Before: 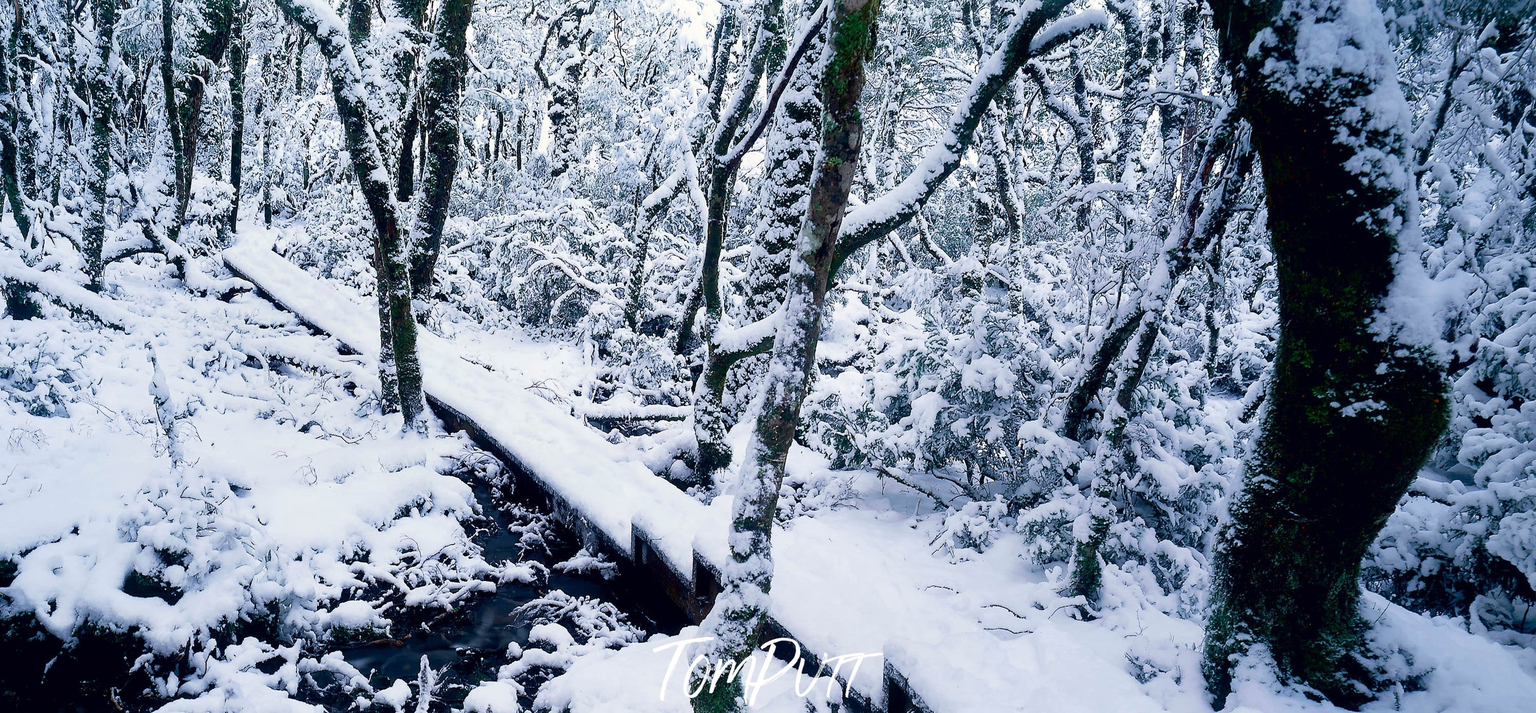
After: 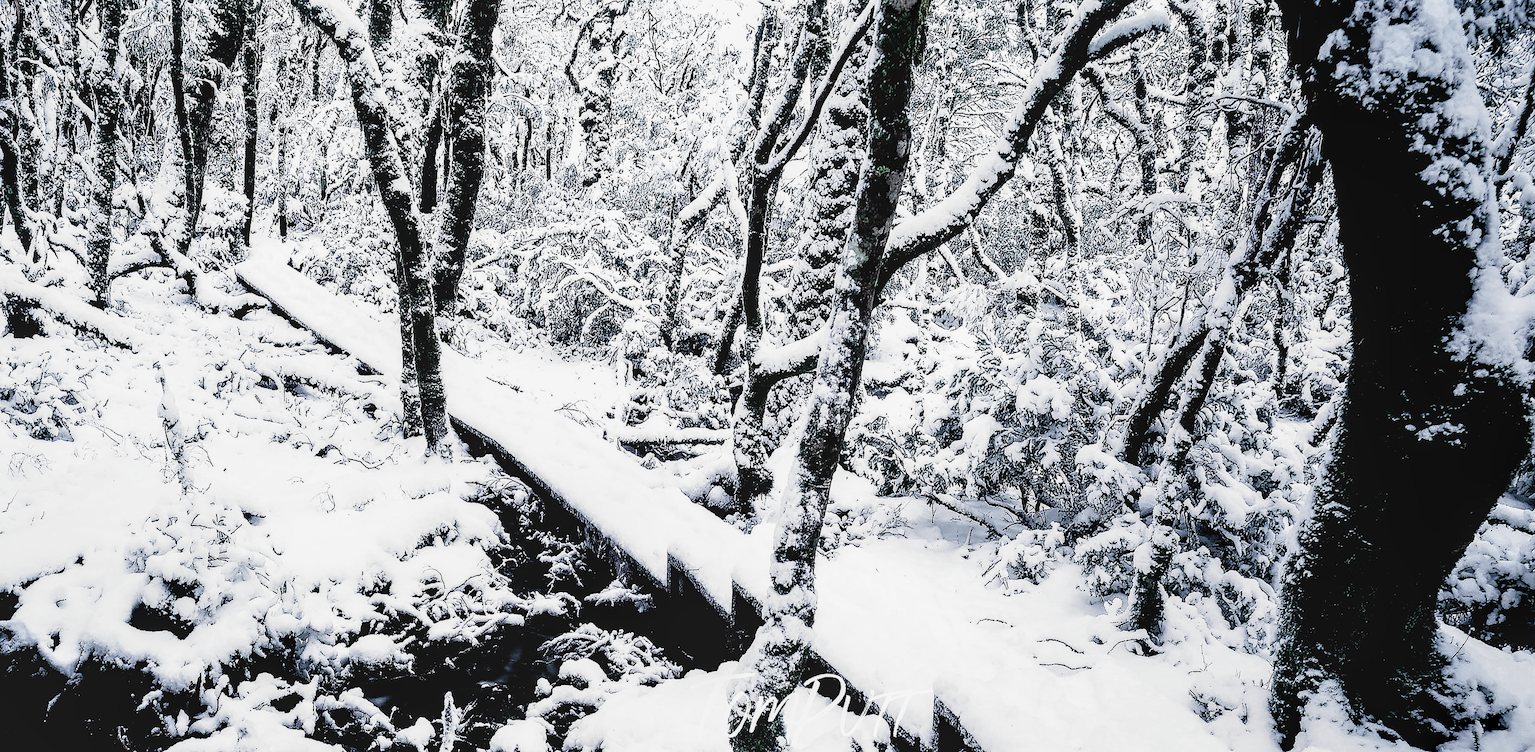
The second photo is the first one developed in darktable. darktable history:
exposure: exposure 0.127 EV, compensate highlight preservation false
contrast brightness saturation: contrast 0.229, brightness 0.111, saturation 0.288
filmic rgb: black relative exposure -3.57 EV, white relative exposure 2.28 EV, hardness 3.4, add noise in highlights 0.002, preserve chrominance no, color science v3 (2019), use custom middle-gray values true, contrast in highlights soft
sharpen: radius 0.972, amount 0.613
crop and rotate: left 0%, right 5.306%
local contrast: on, module defaults
color correction: highlights b* 0.027, saturation 0.353
